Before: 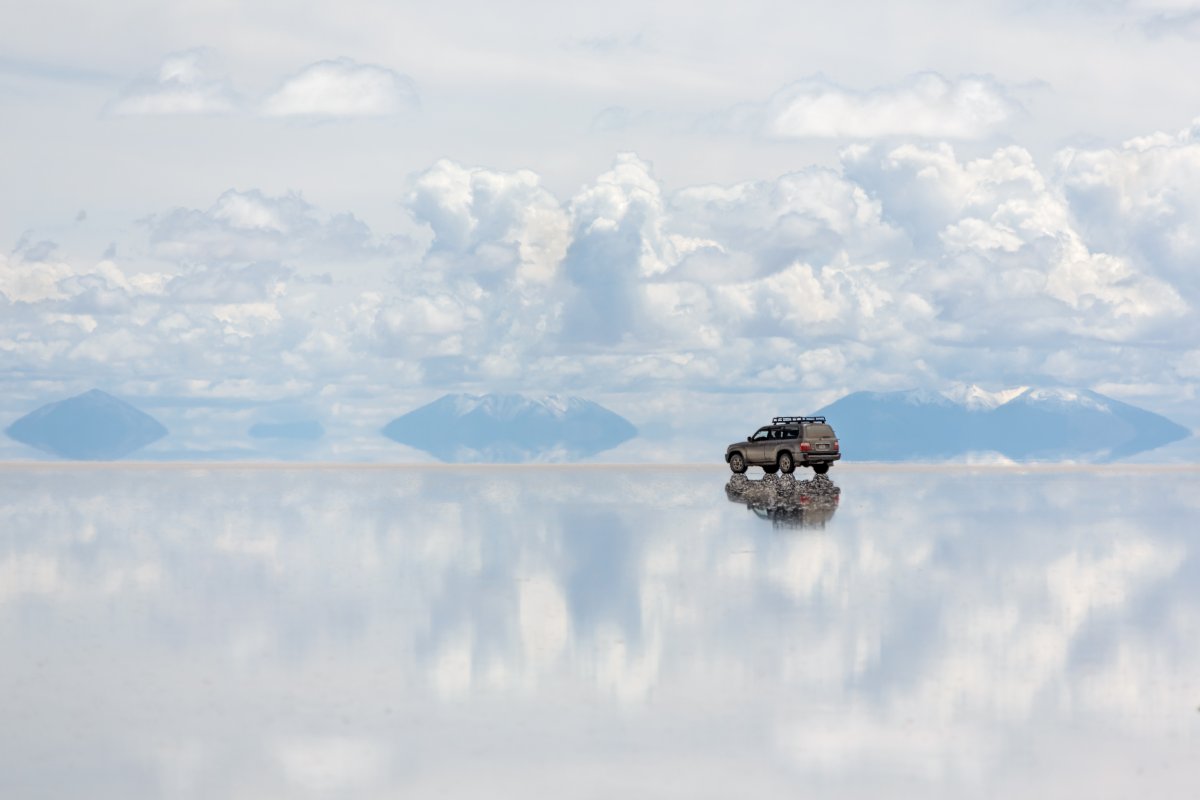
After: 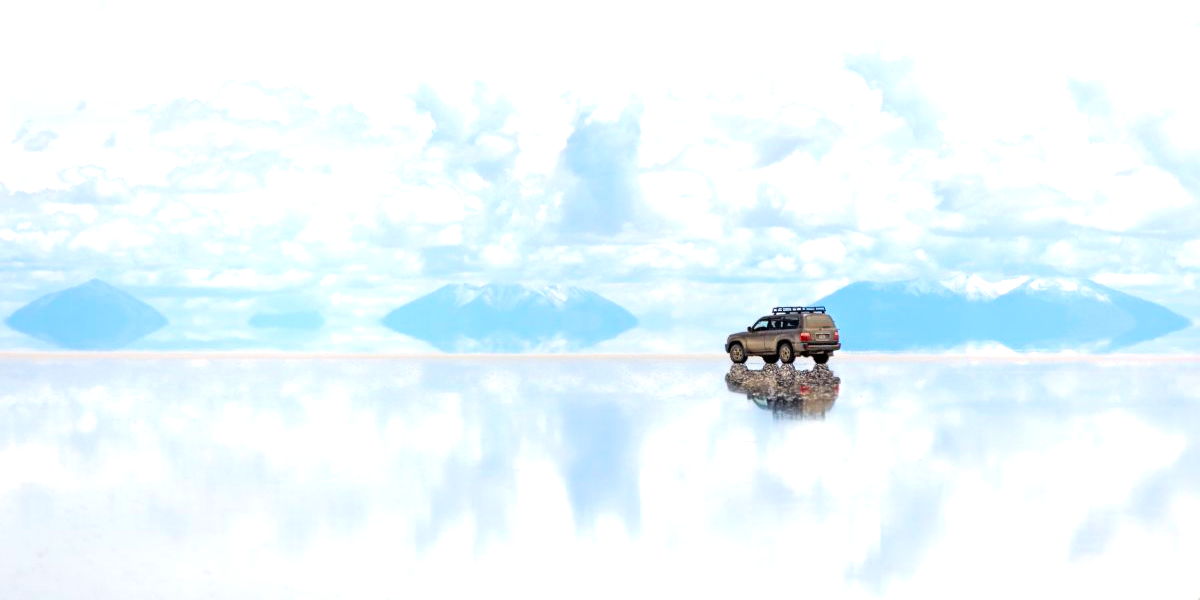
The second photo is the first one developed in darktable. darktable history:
color balance rgb: linear chroma grading › global chroma 15%, perceptual saturation grading › global saturation 30%
velvia: on, module defaults
exposure: black level correction 0, exposure 0.7 EV, compensate exposure bias true, compensate highlight preservation false
crop: top 13.819%, bottom 11.169%
